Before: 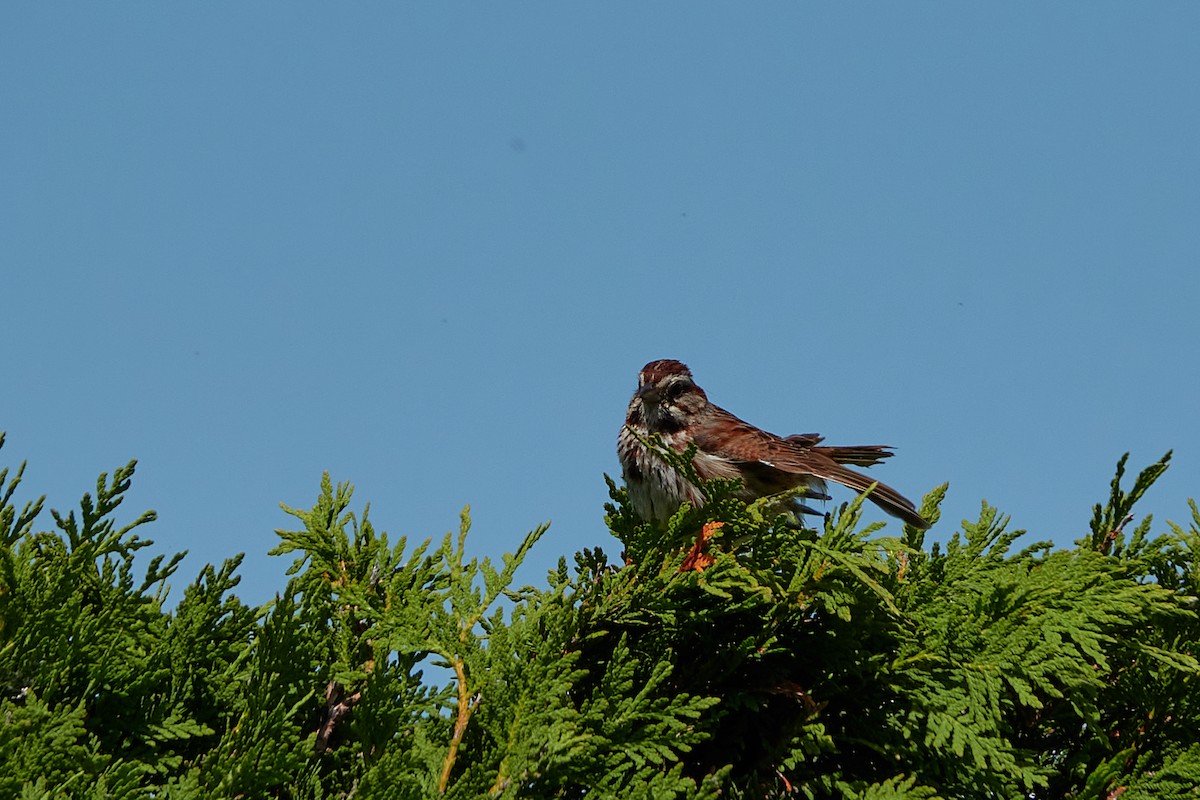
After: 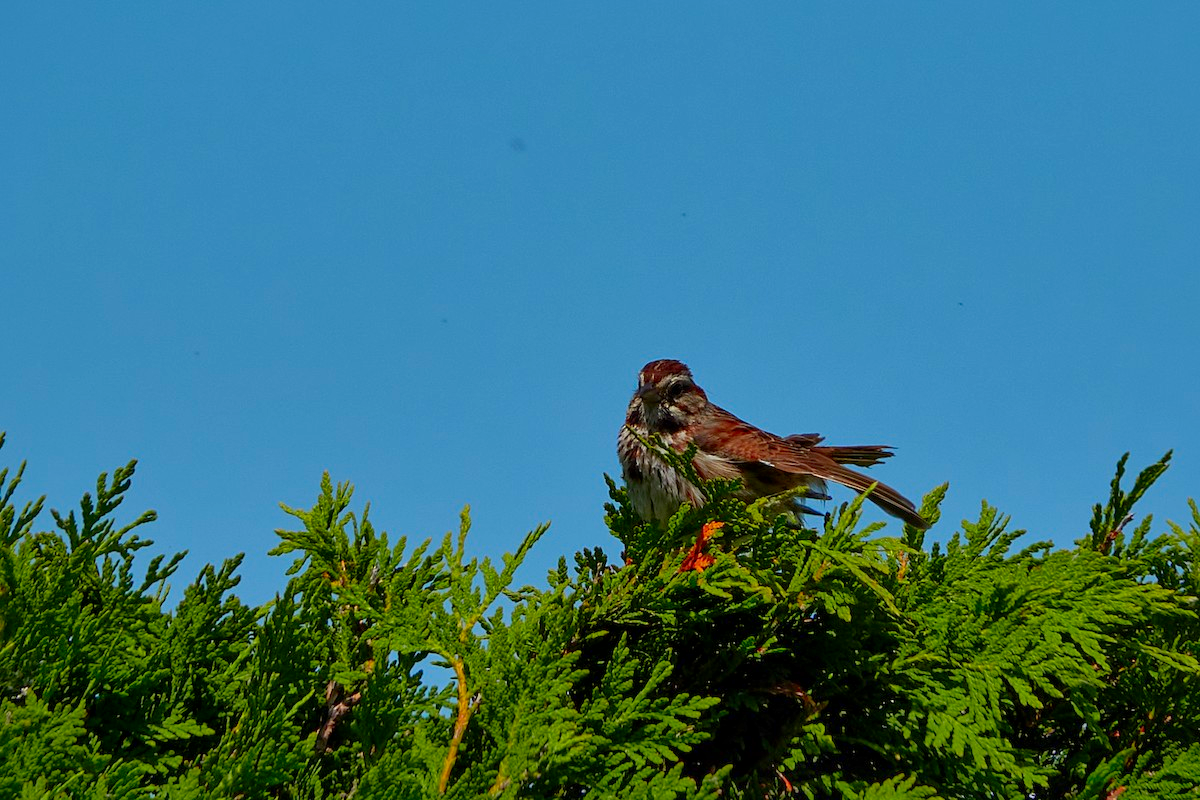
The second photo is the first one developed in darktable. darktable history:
contrast brightness saturation: saturation 0.483
exposure: exposure -0.182 EV, compensate exposure bias true, compensate highlight preservation false
shadows and highlights: on, module defaults
local contrast: mode bilateral grid, contrast 20, coarseness 50, detail 127%, midtone range 0.2
